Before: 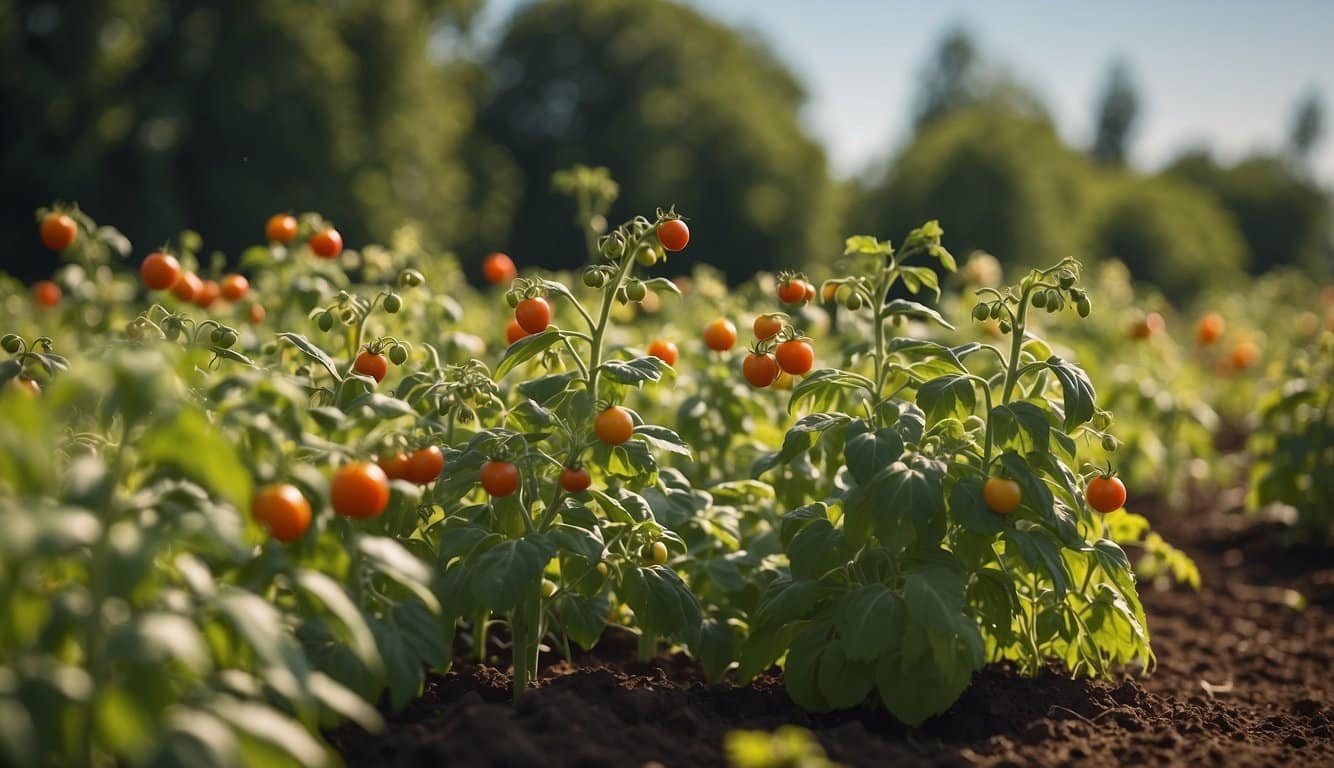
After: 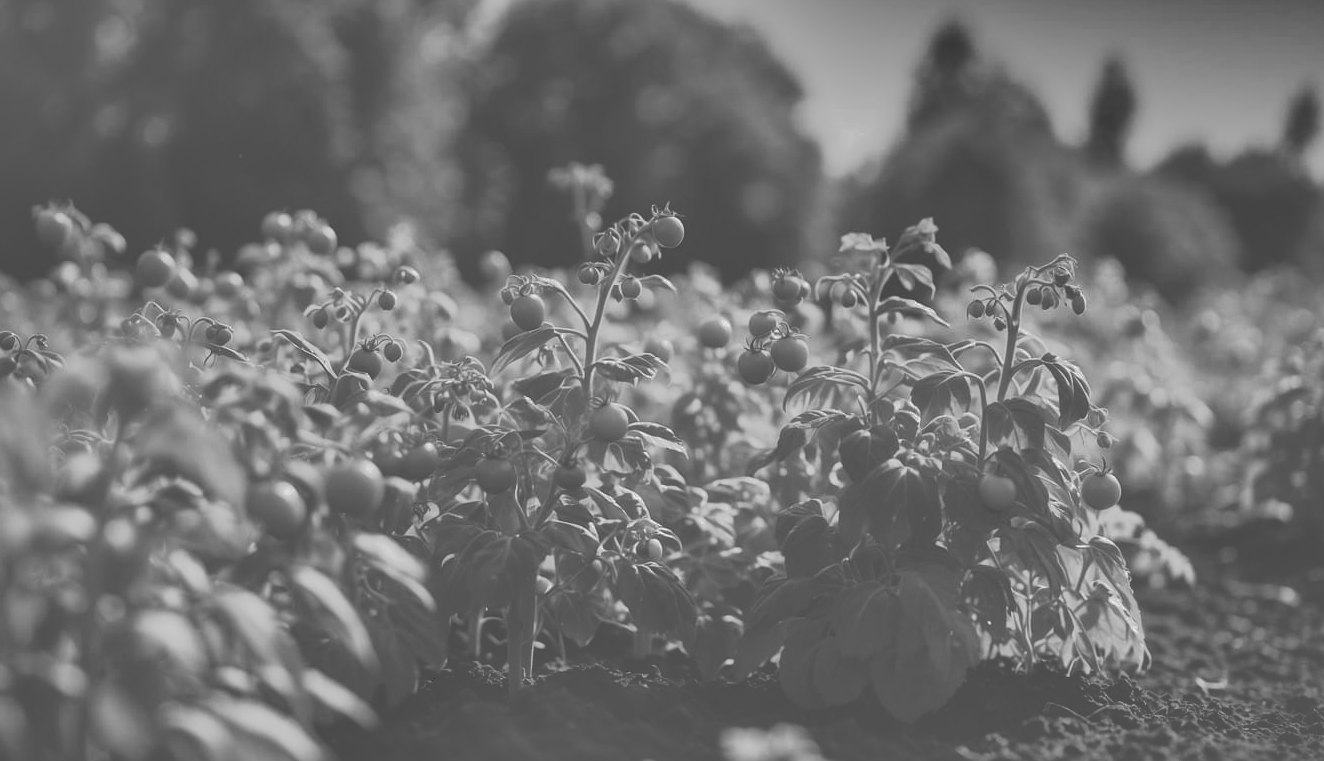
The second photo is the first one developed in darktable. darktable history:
monochrome: a -6.99, b 35.61, size 1.4
tone curve: curves: ch0 [(0, 0) (0.003, 0.313) (0.011, 0.317) (0.025, 0.317) (0.044, 0.322) (0.069, 0.327) (0.1, 0.335) (0.136, 0.347) (0.177, 0.364) (0.224, 0.384) (0.277, 0.421) (0.335, 0.459) (0.399, 0.501) (0.468, 0.554) (0.543, 0.611) (0.623, 0.679) (0.709, 0.751) (0.801, 0.804) (0.898, 0.844) (1, 1)], preserve colors none
white balance: red 0.924, blue 1.095
crop: left 0.434%, top 0.485%, right 0.244%, bottom 0.386%
local contrast: mode bilateral grid, contrast 20, coarseness 50, detail 102%, midtone range 0.2
shadows and highlights: radius 123.98, shadows 100, white point adjustment -3, highlights -100, highlights color adjustment 89.84%, soften with gaussian
